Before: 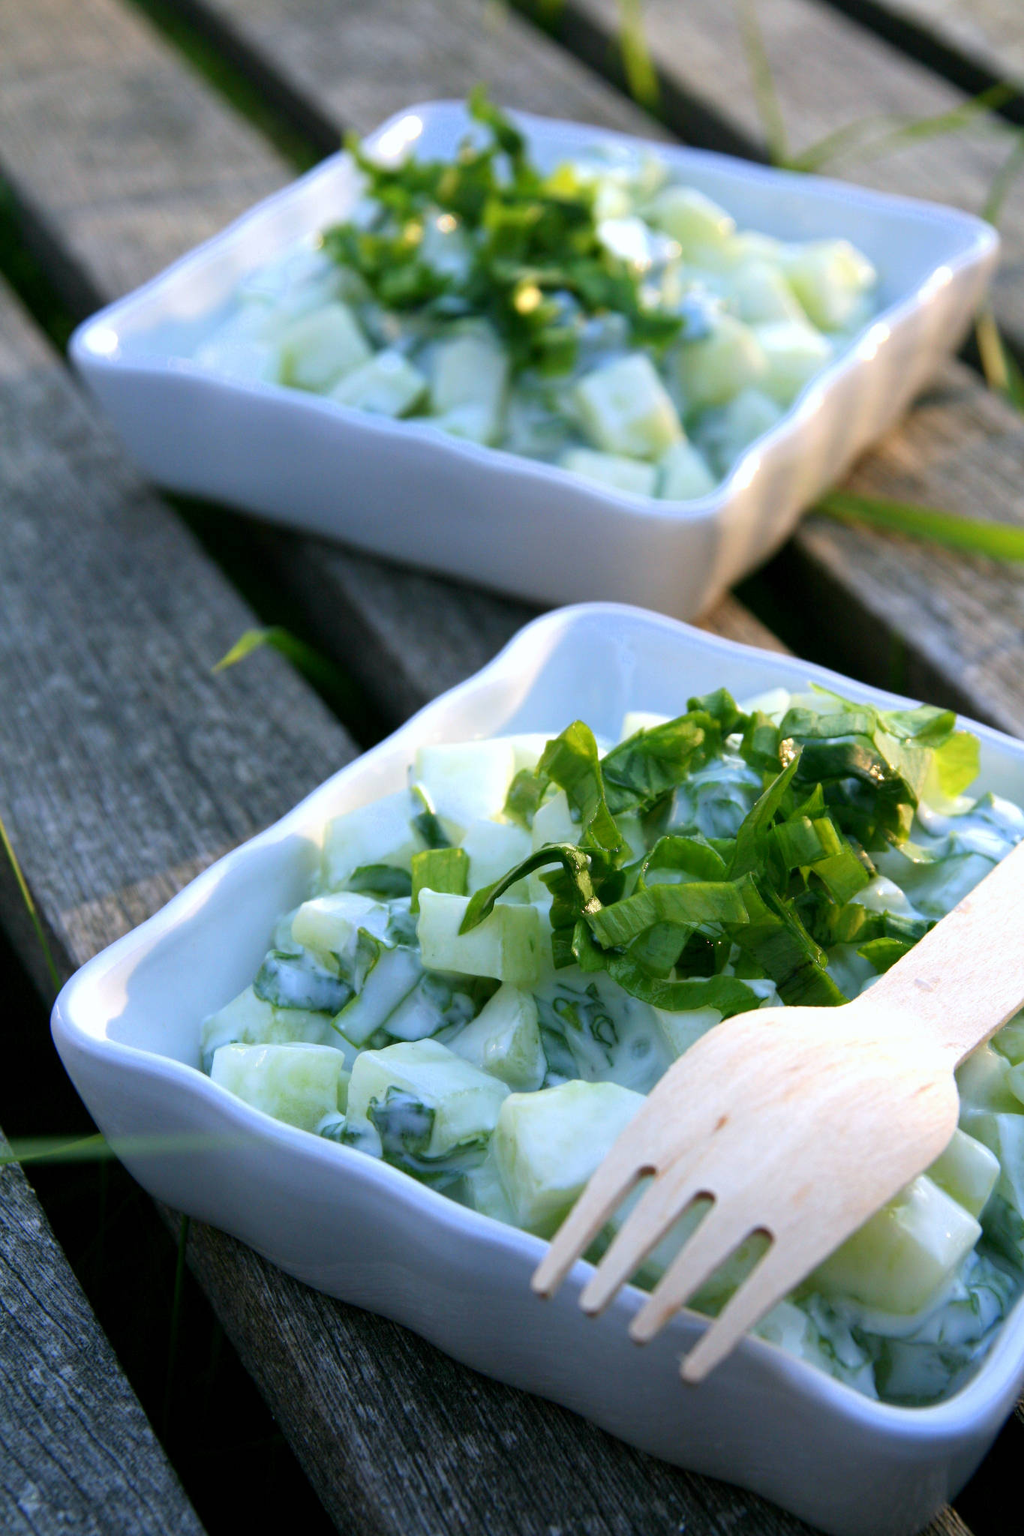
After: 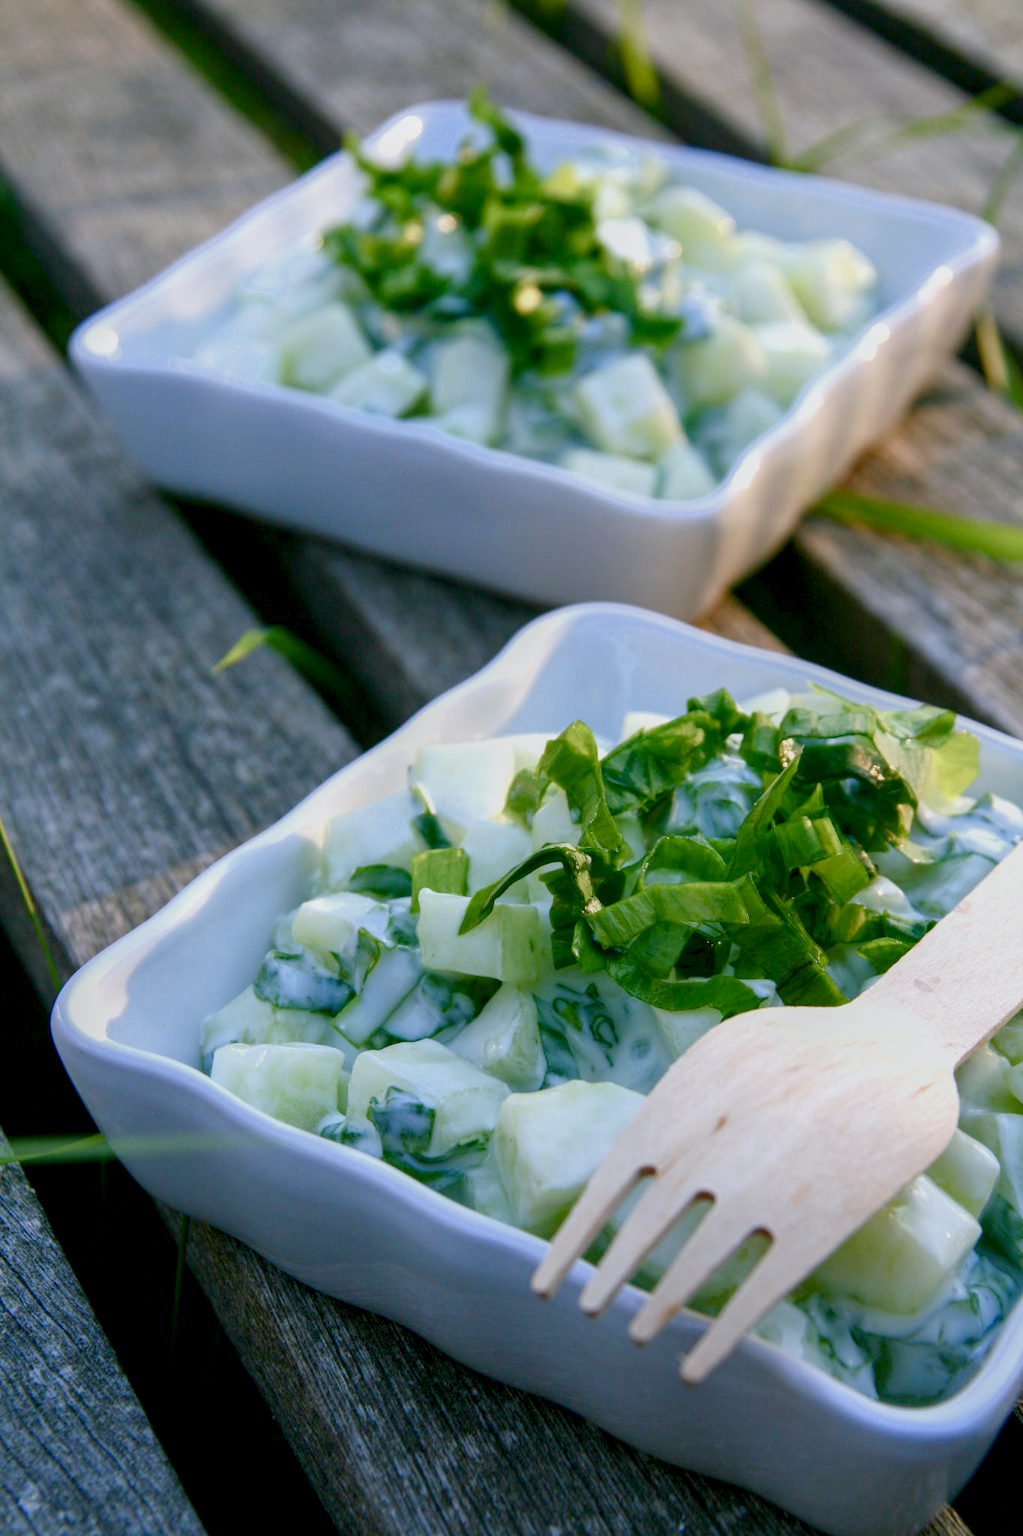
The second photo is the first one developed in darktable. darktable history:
local contrast: highlights 35%, detail 135%
color balance rgb: shadows lift › chroma 1%, shadows lift › hue 113°, highlights gain › chroma 0.2%, highlights gain › hue 333°, perceptual saturation grading › global saturation 20%, perceptual saturation grading › highlights -50%, perceptual saturation grading › shadows 25%, contrast -20%
